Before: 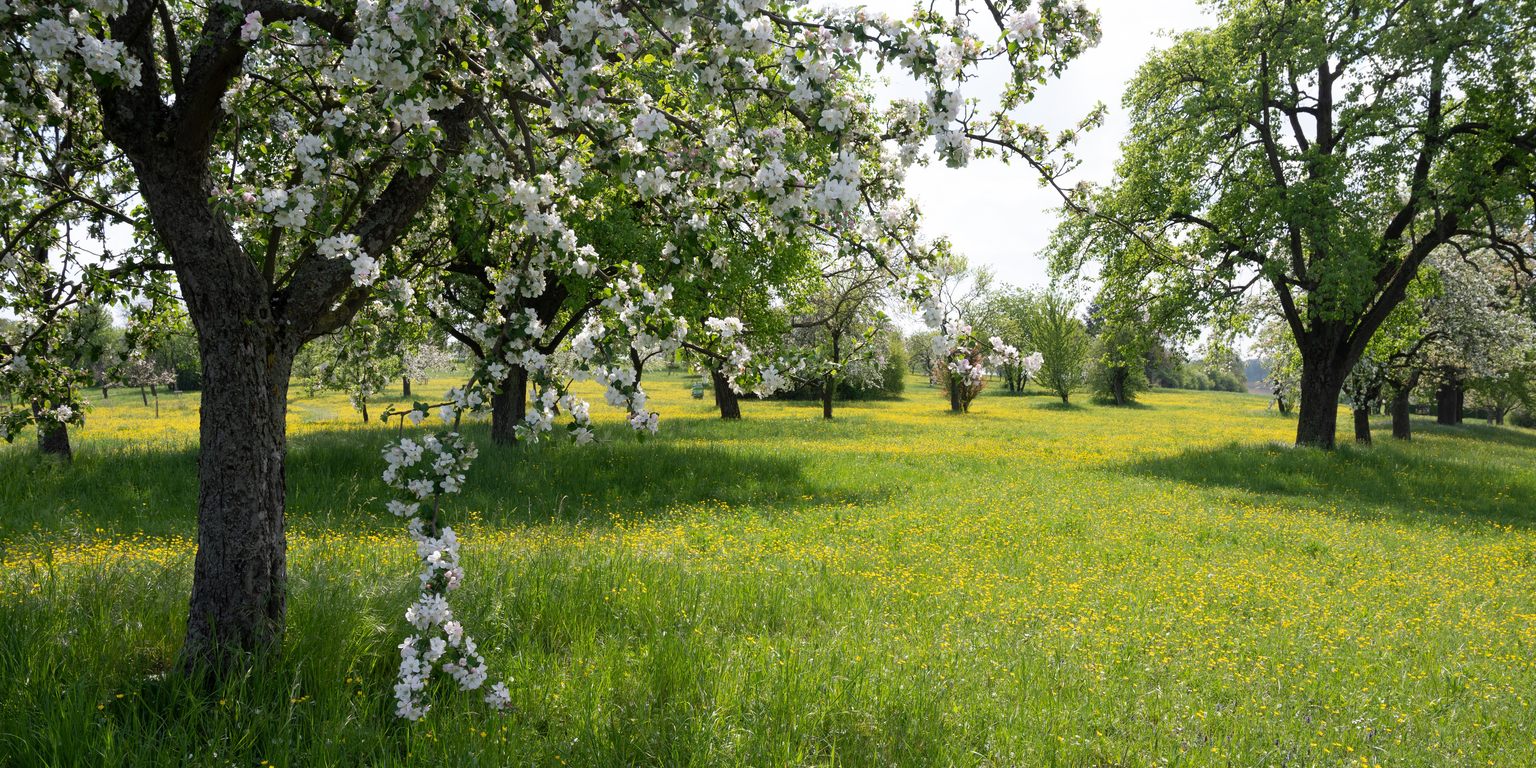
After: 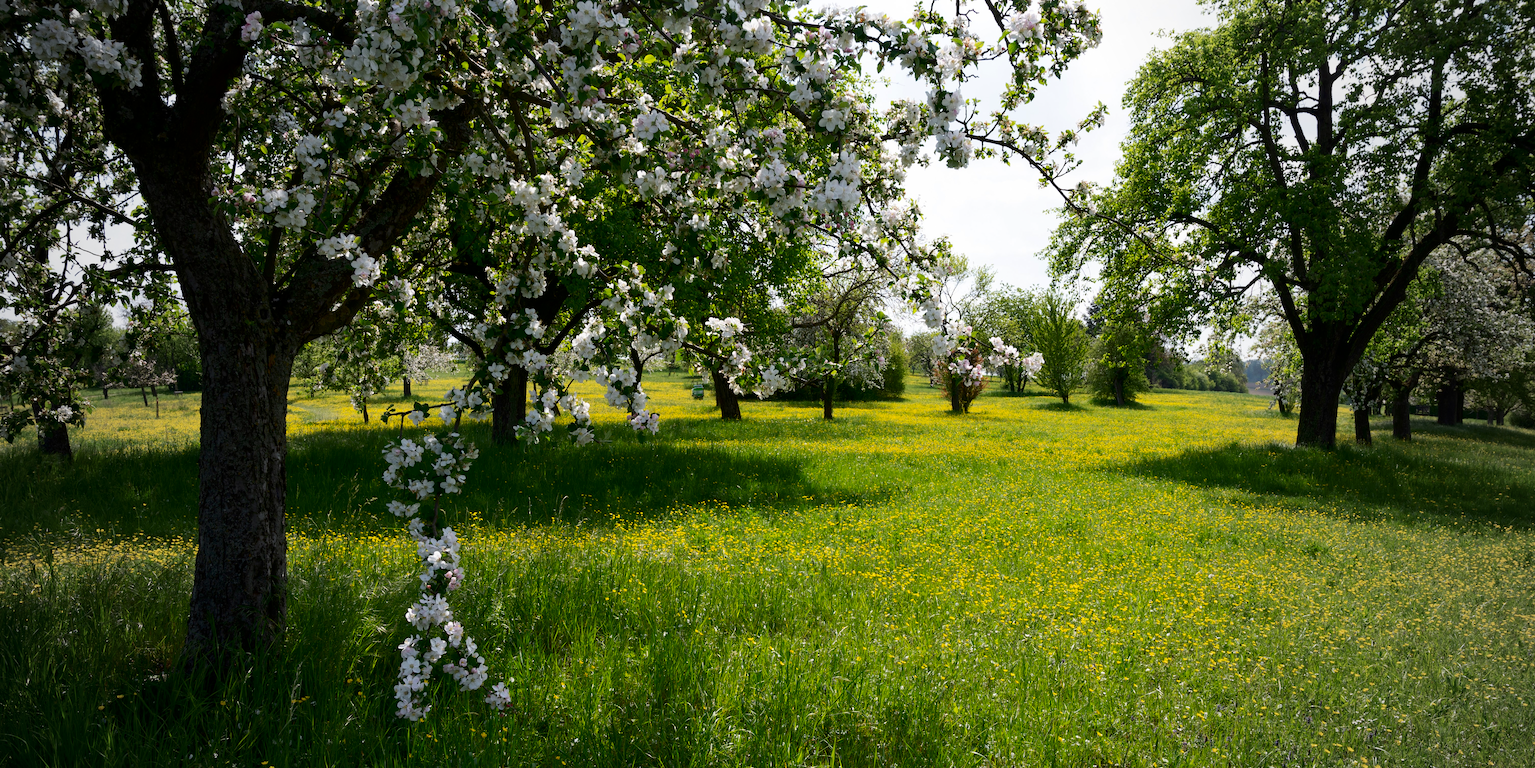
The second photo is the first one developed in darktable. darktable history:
contrast brightness saturation: contrast 0.13, brightness -0.228, saturation 0.143
vignetting: fall-off start 72.7%, fall-off radius 108.15%, width/height ratio 0.728, unbound false
